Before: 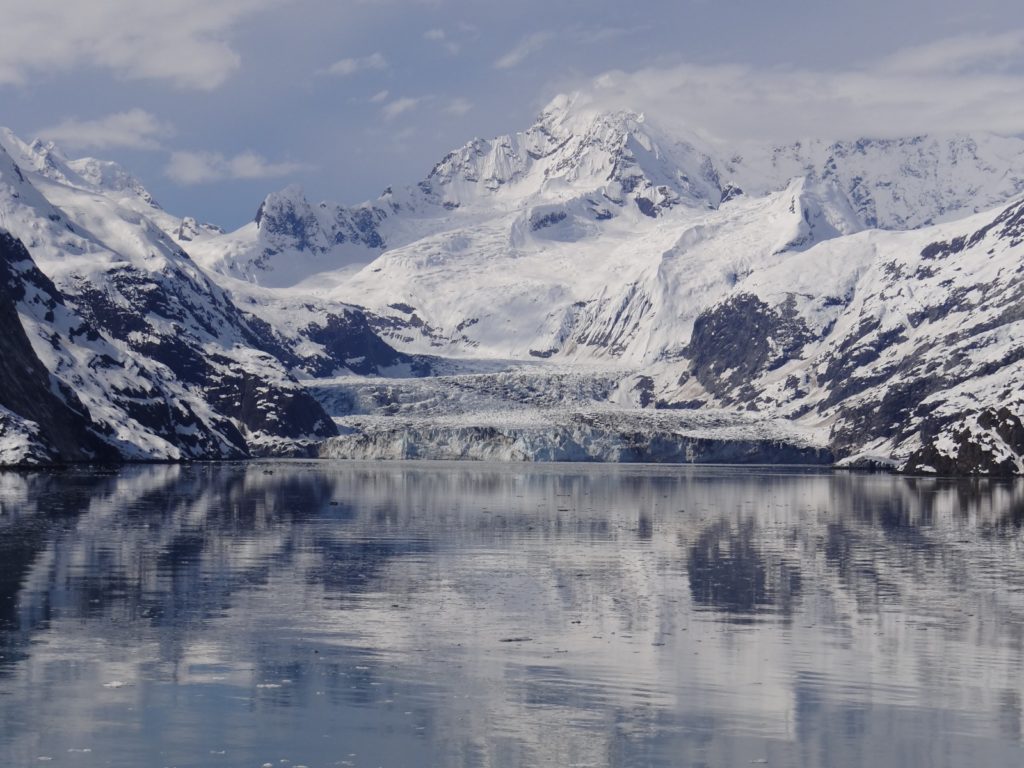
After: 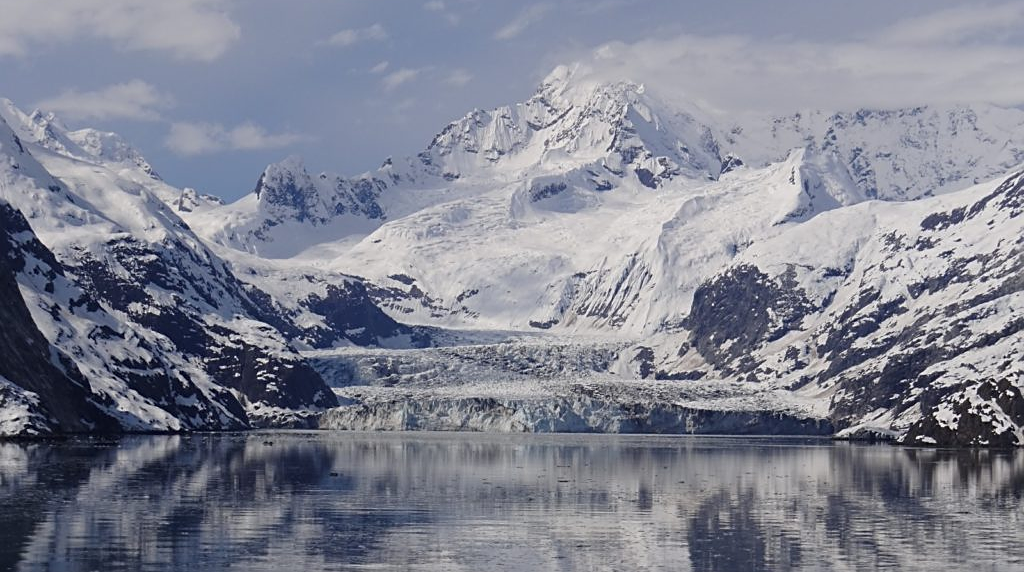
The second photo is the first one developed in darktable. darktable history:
sharpen: on, module defaults
crop: top 3.851%, bottom 21.613%
